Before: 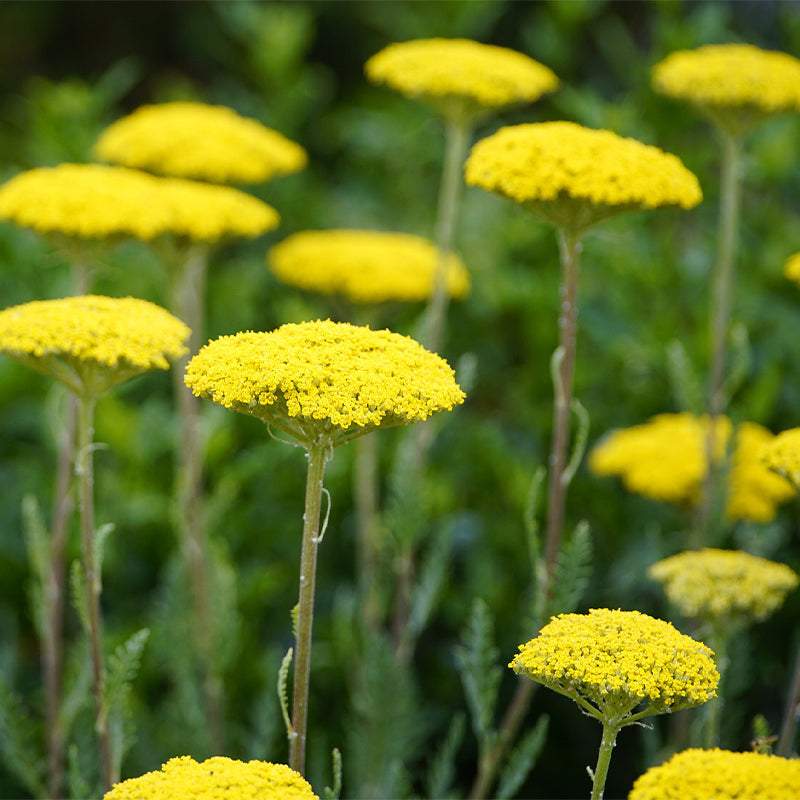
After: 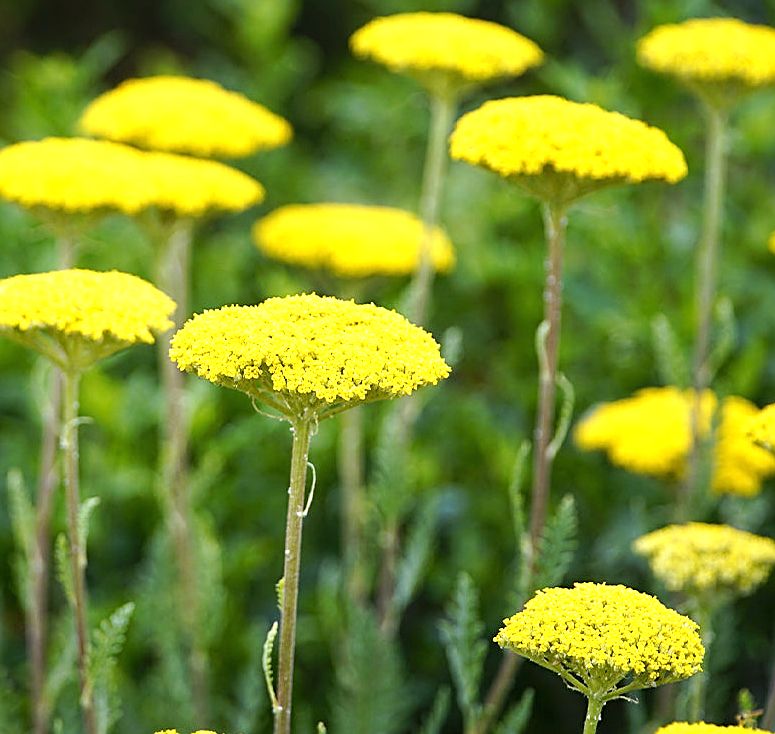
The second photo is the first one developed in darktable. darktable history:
crop: left 1.964%, top 3.251%, right 1.122%, bottom 4.933%
sharpen: on, module defaults
exposure: black level correction 0, exposure 0.7 EV, compensate exposure bias true, compensate highlight preservation false
